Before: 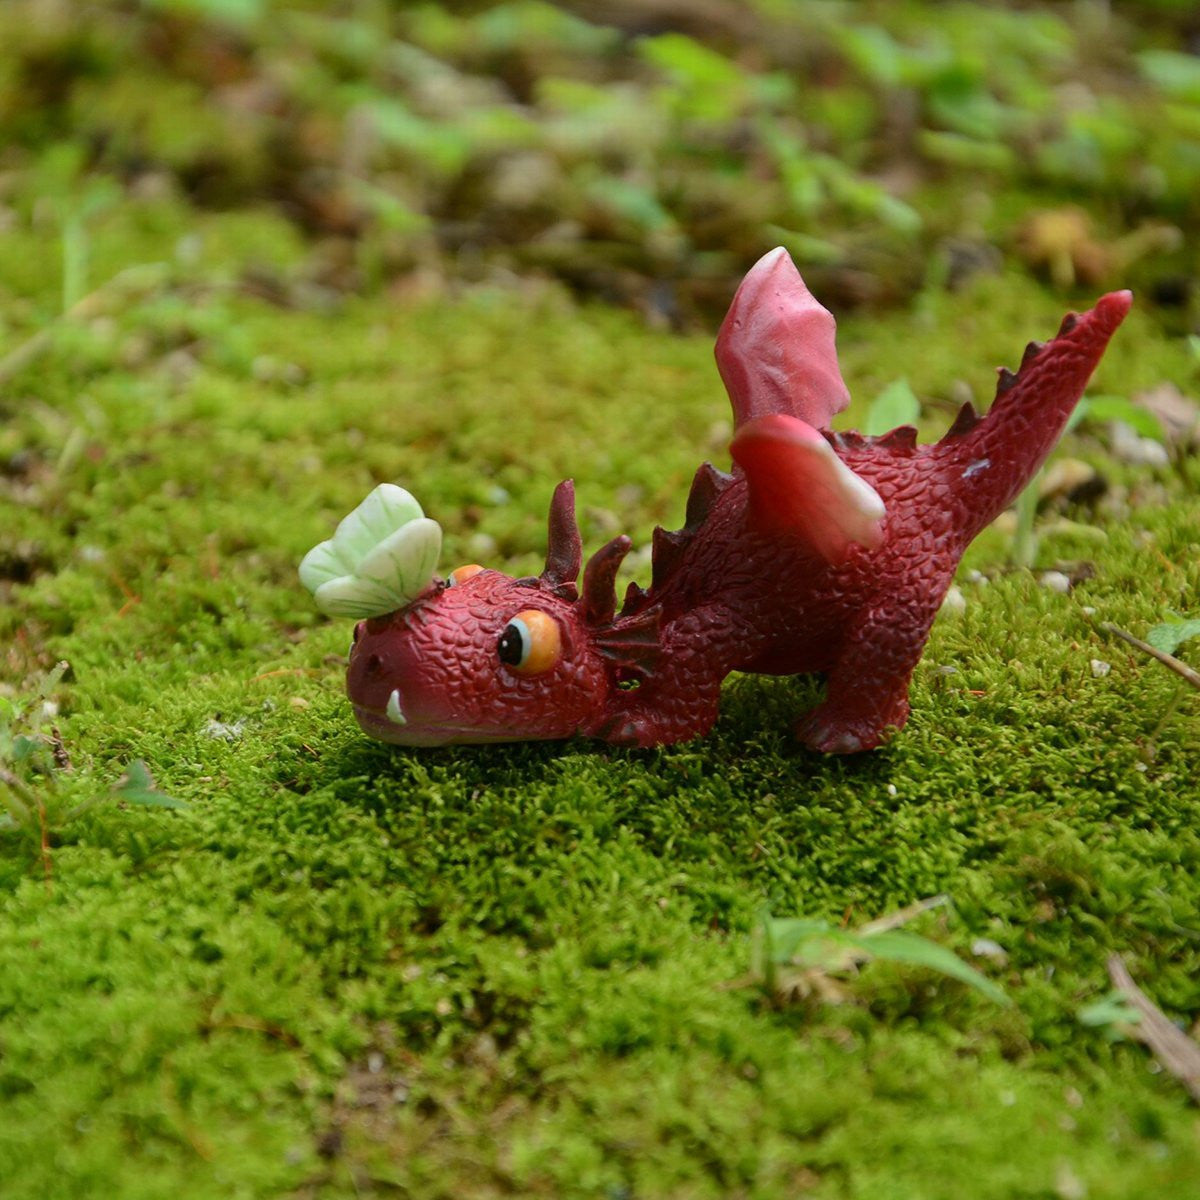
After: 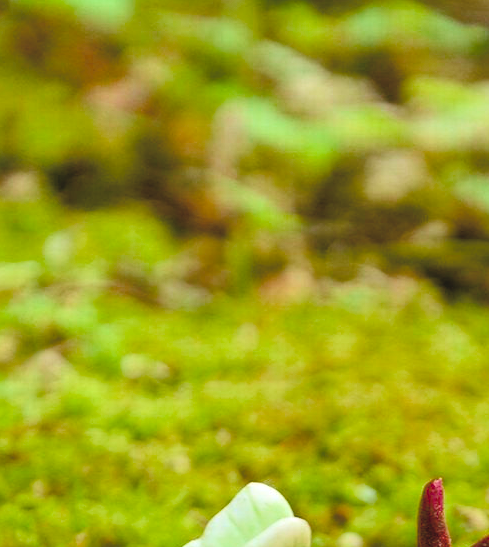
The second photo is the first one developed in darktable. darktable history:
crop and rotate: left 10.996%, top 0.108%, right 48.211%, bottom 54.259%
contrast brightness saturation: contrast 0.105, brightness 0.319, saturation 0.137
velvia: strength 27%
color balance rgb: shadows lift › hue 87.69°, perceptual saturation grading › global saturation 20%, perceptual saturation grading › highlights -25.644%, perceptual saturation grading › shadows 26.121%, global vibrance 6.706%, contrast 12.946%, saturation formula JzAzBz (2021)
